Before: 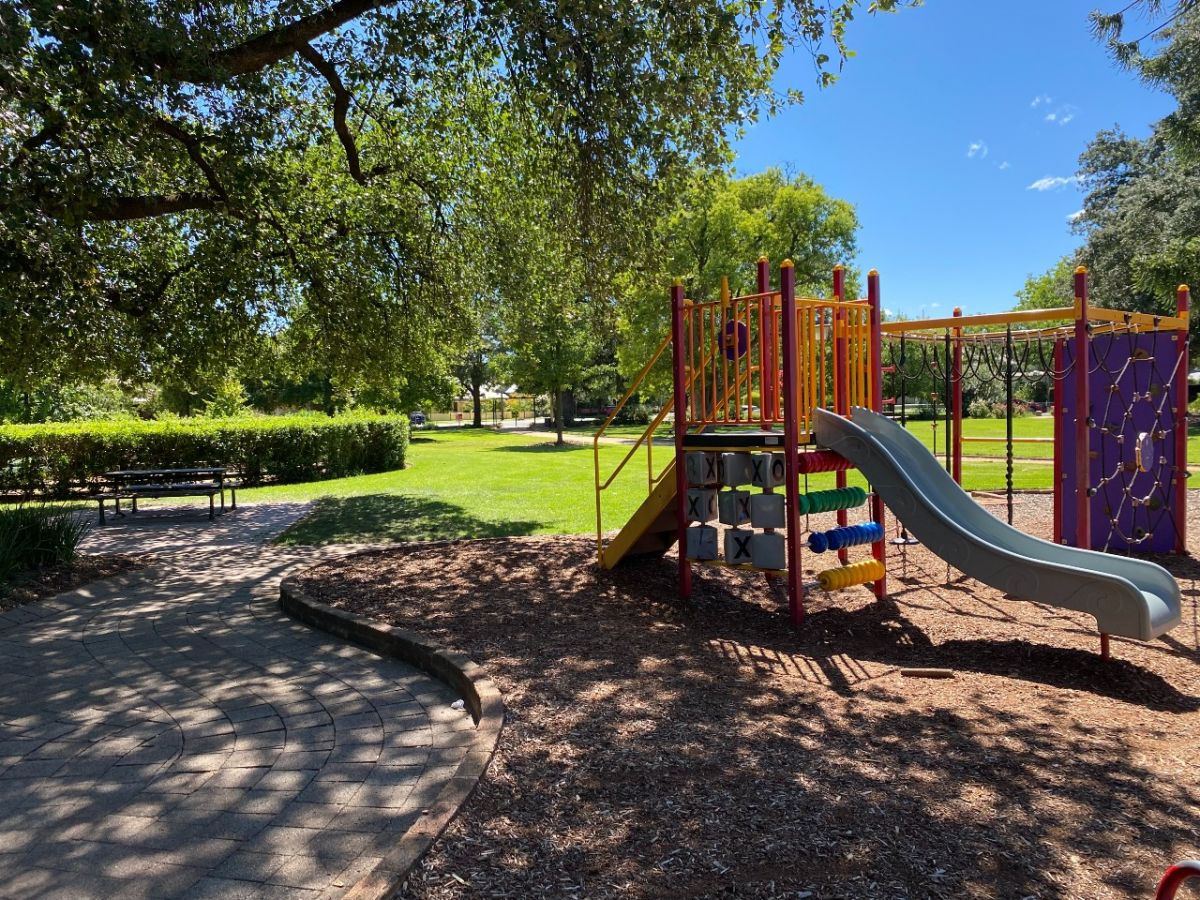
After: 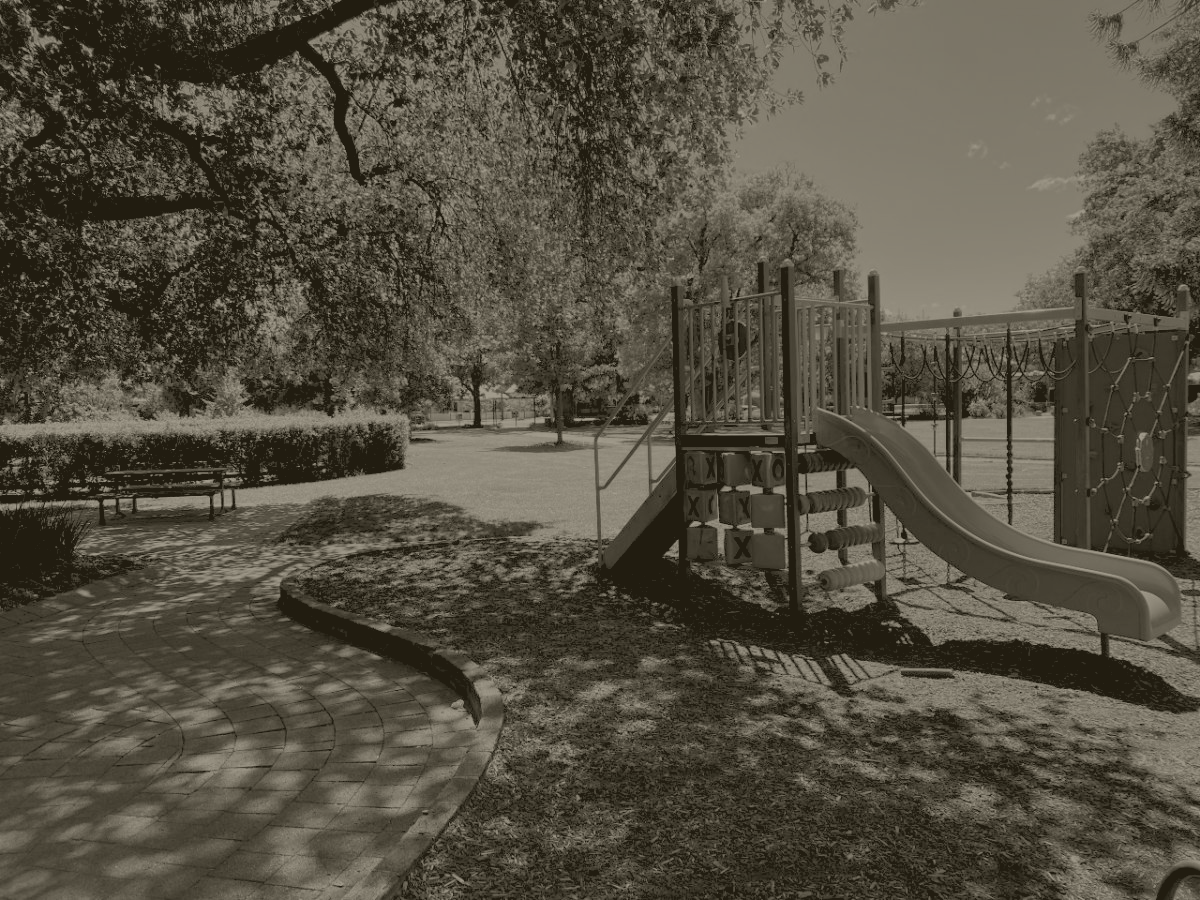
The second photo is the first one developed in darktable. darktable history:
colorize: hue 41.44°, saturation 22%, source mix 60%, lightness 10.61%
white balance: red 0.766, blue 1.537
rgb levels: preserve colors sum RGB, levels [[0.038, 0.433, 0.934], [0, 0.5, 1], [0, 0.5, 1]]
